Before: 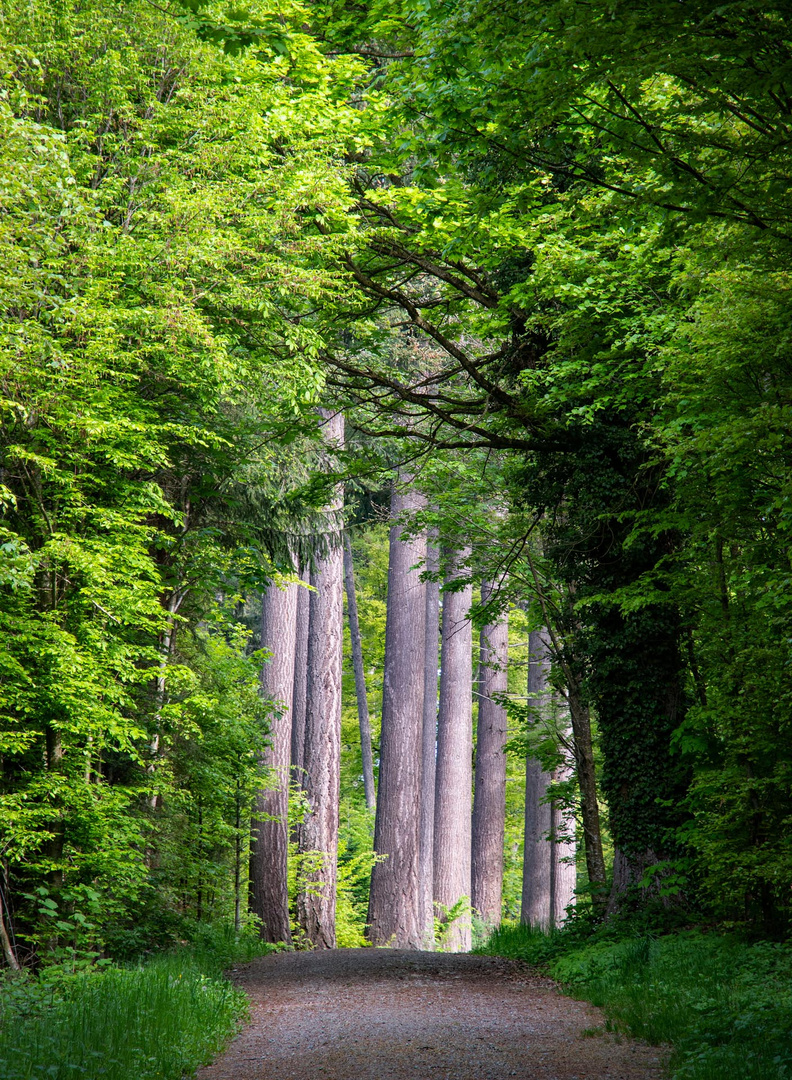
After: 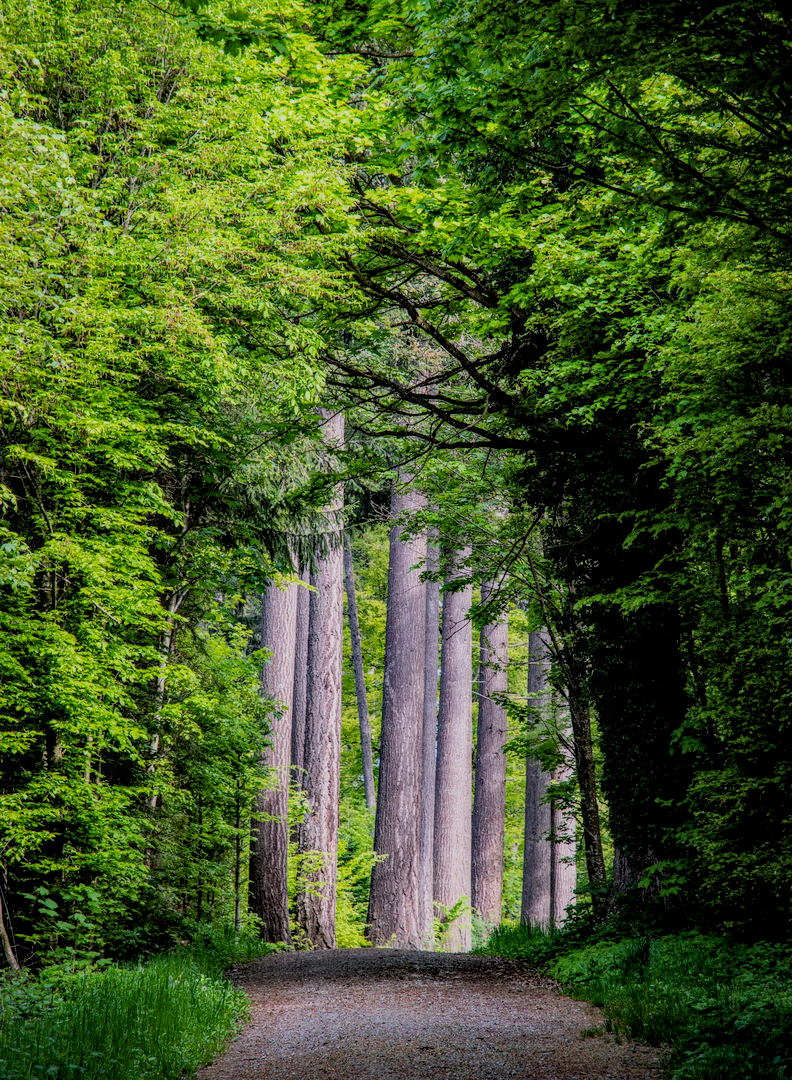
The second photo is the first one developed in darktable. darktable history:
exposure: black level correction 0.009, compensate highlight preservation false
filmic rgb: black relative exposure -7.65 EV, white relative exposure 4.56 EV, hardness 3.61, color science v6 (2022)
local contrast: highlights 0%, shadows 0%, detail 133%
